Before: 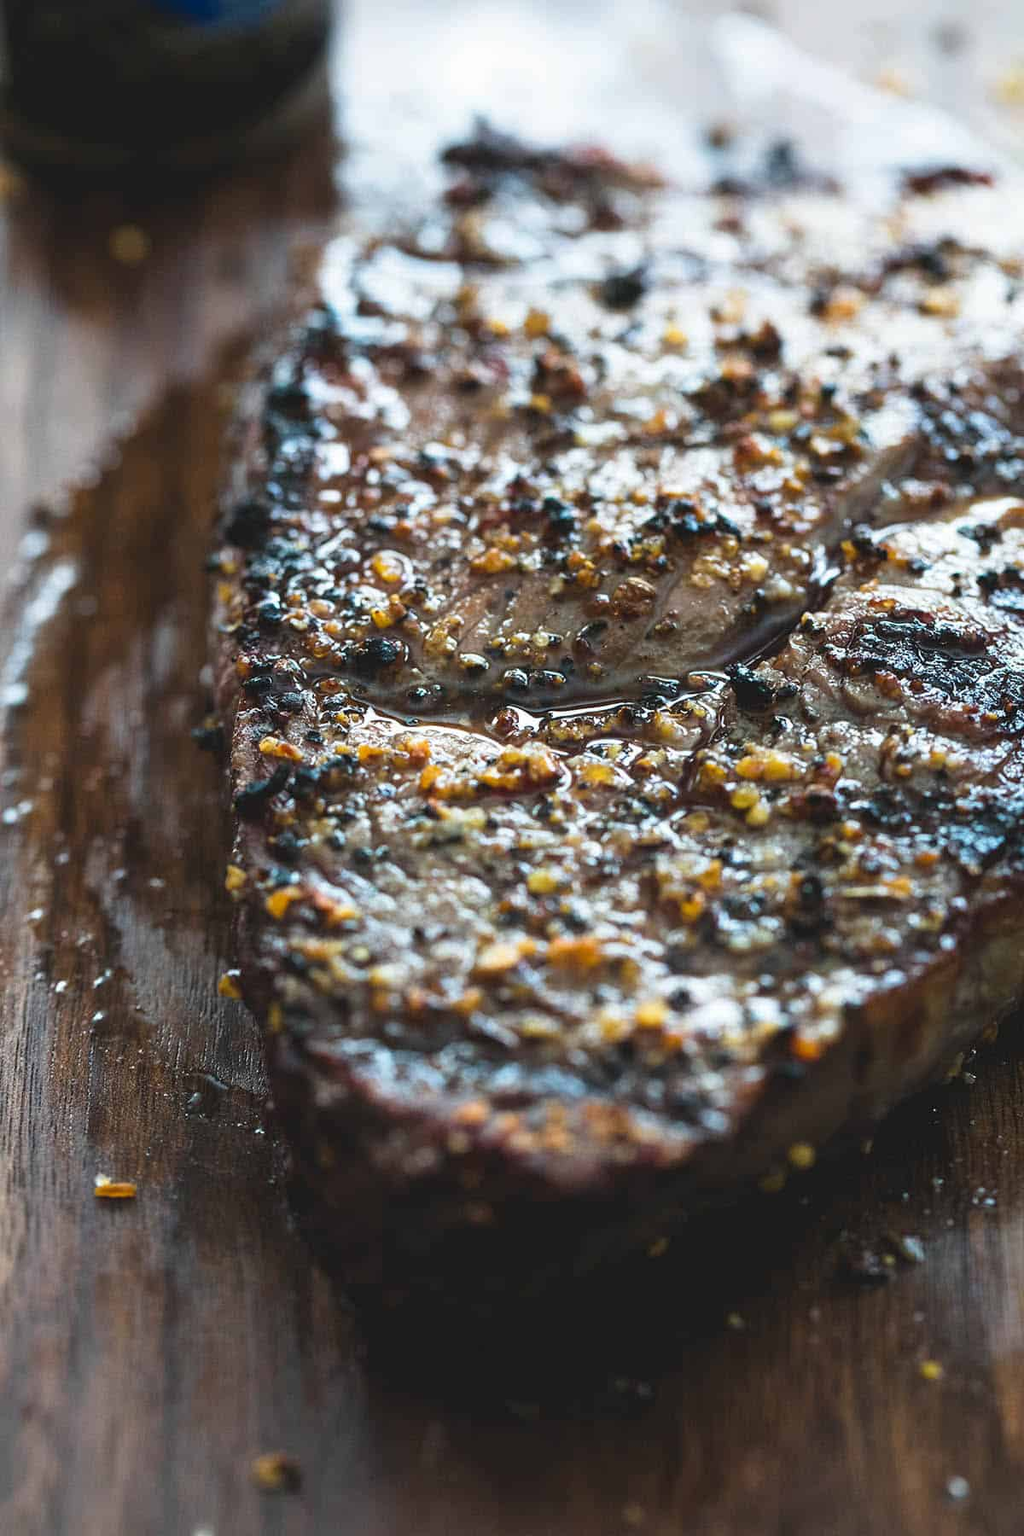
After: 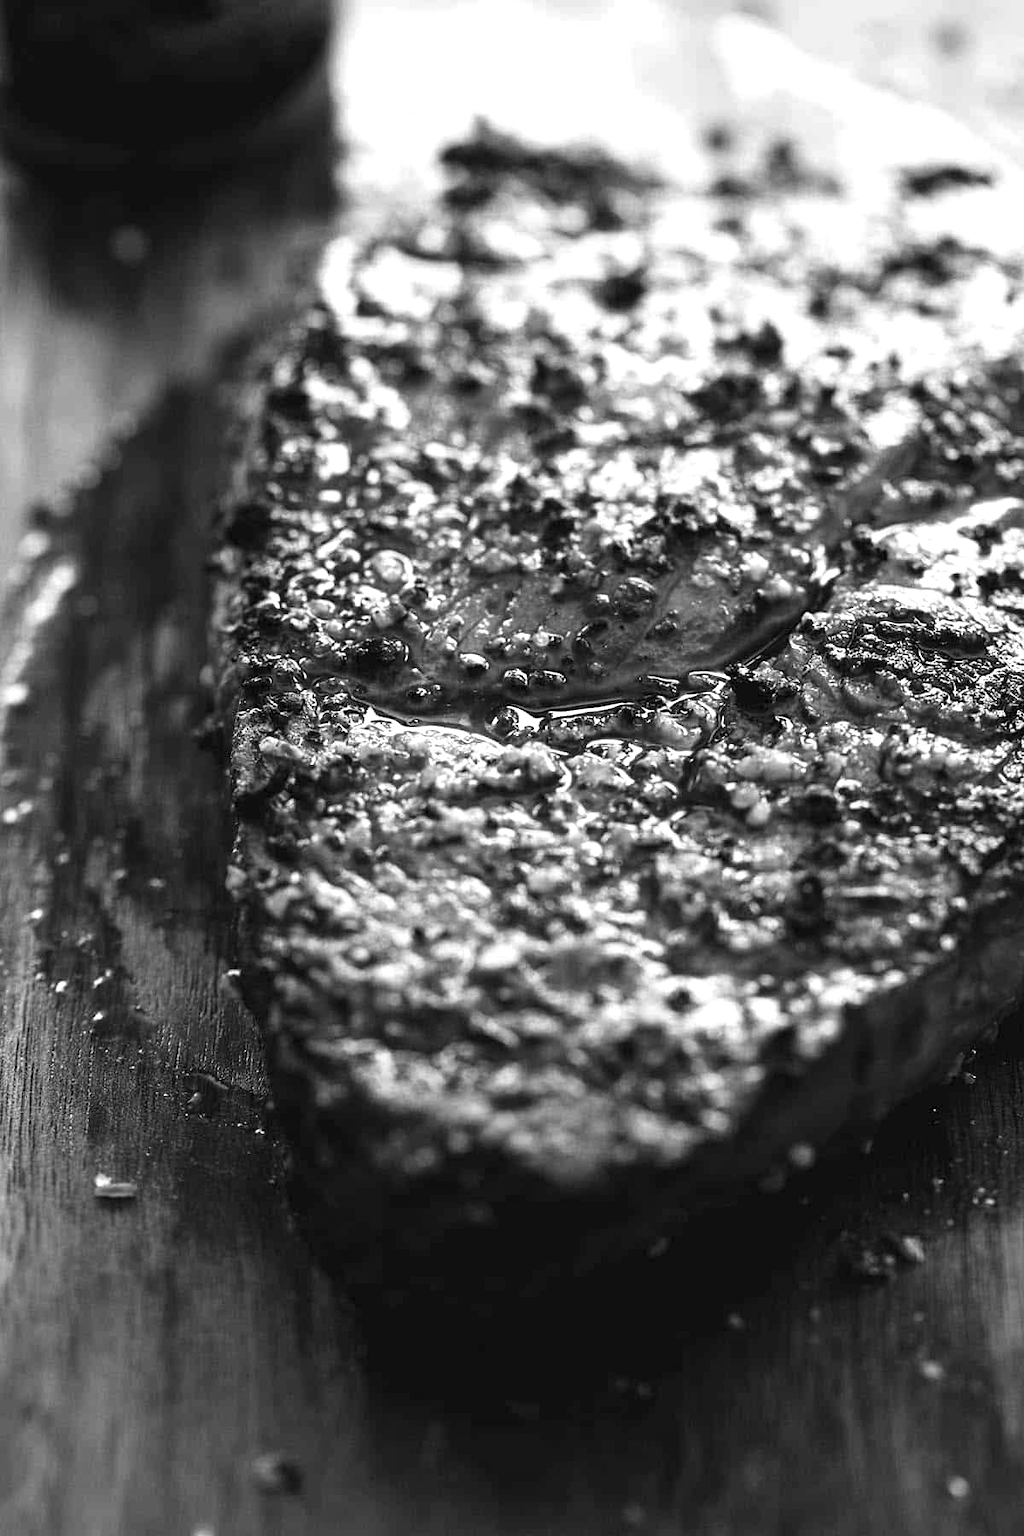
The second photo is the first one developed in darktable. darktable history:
levels: levels [0.052, 0.496, 0.908]
color balance rgb: linear chroma grading › global chroma 15%, perceptual saturation grading › global saturation 30%
monochrome: on, module defaults
